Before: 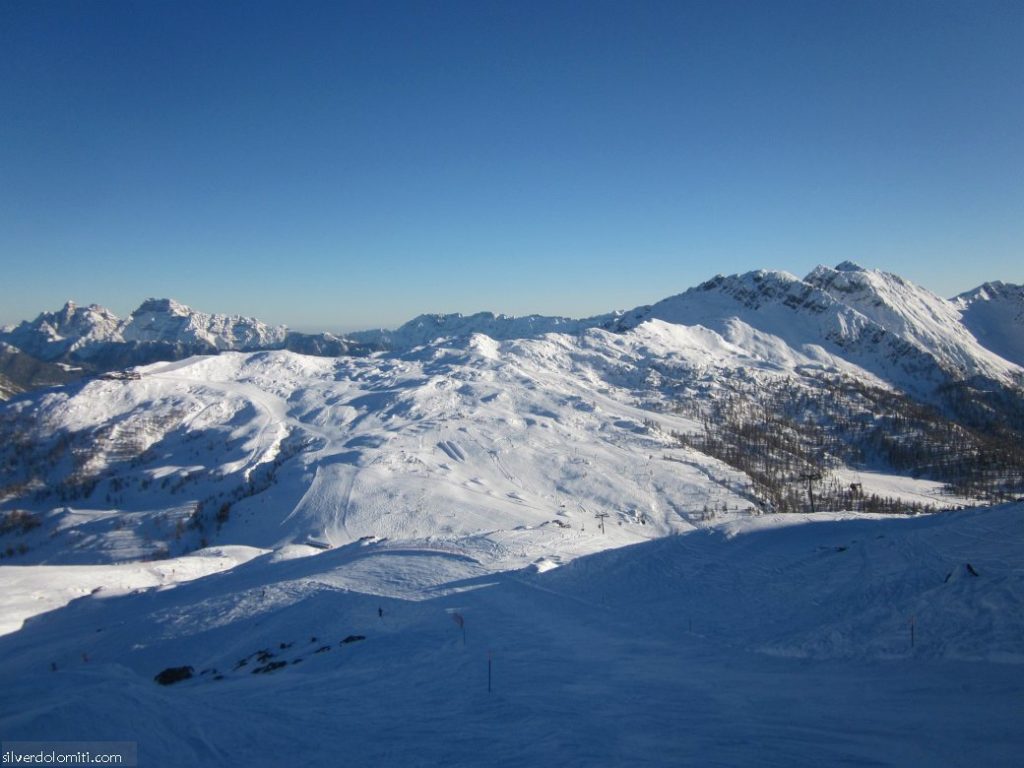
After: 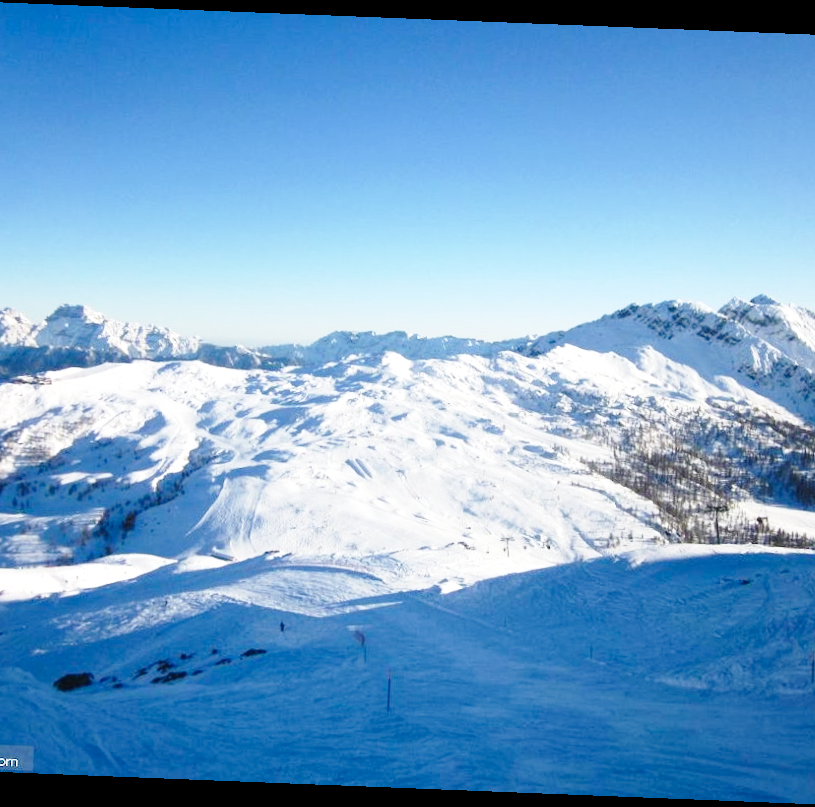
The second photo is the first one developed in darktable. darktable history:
exposure: black level correction 0.001, exposure 0.5 EV, compensate exposure bias true, compensate highlight preservation false
rotate and perspective: rotation 2.27°, automatic cropping off
crop: left 9.88%, right 12.664%
base curve: curves: ch0 [(0, 0) (0.028, 0.03) (0.121, 0.232) (0.46, 0.748) (0.859, 0.968) (1, 1)], preserve colors none
